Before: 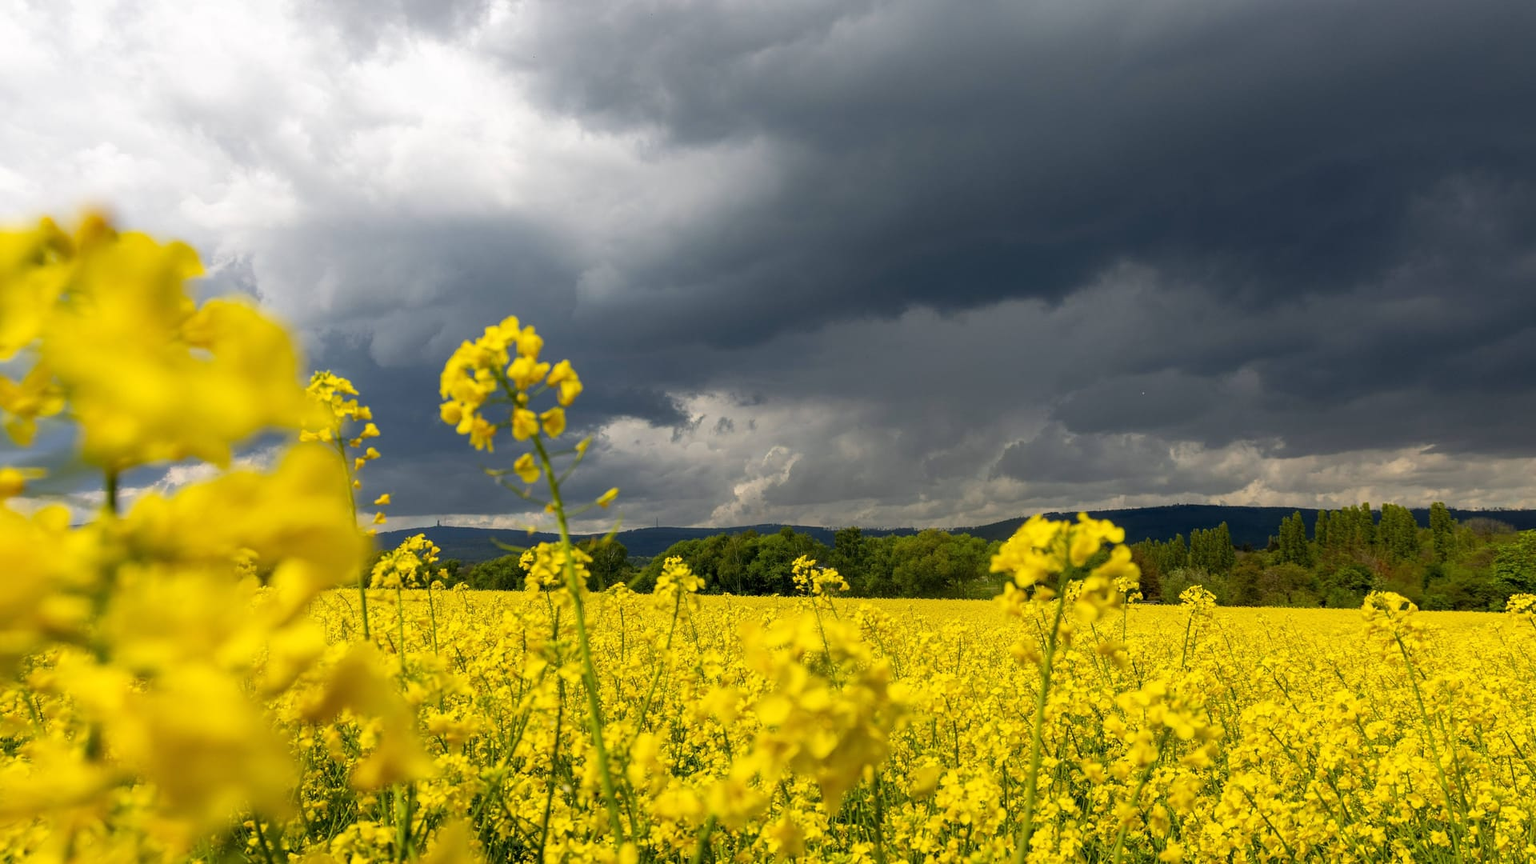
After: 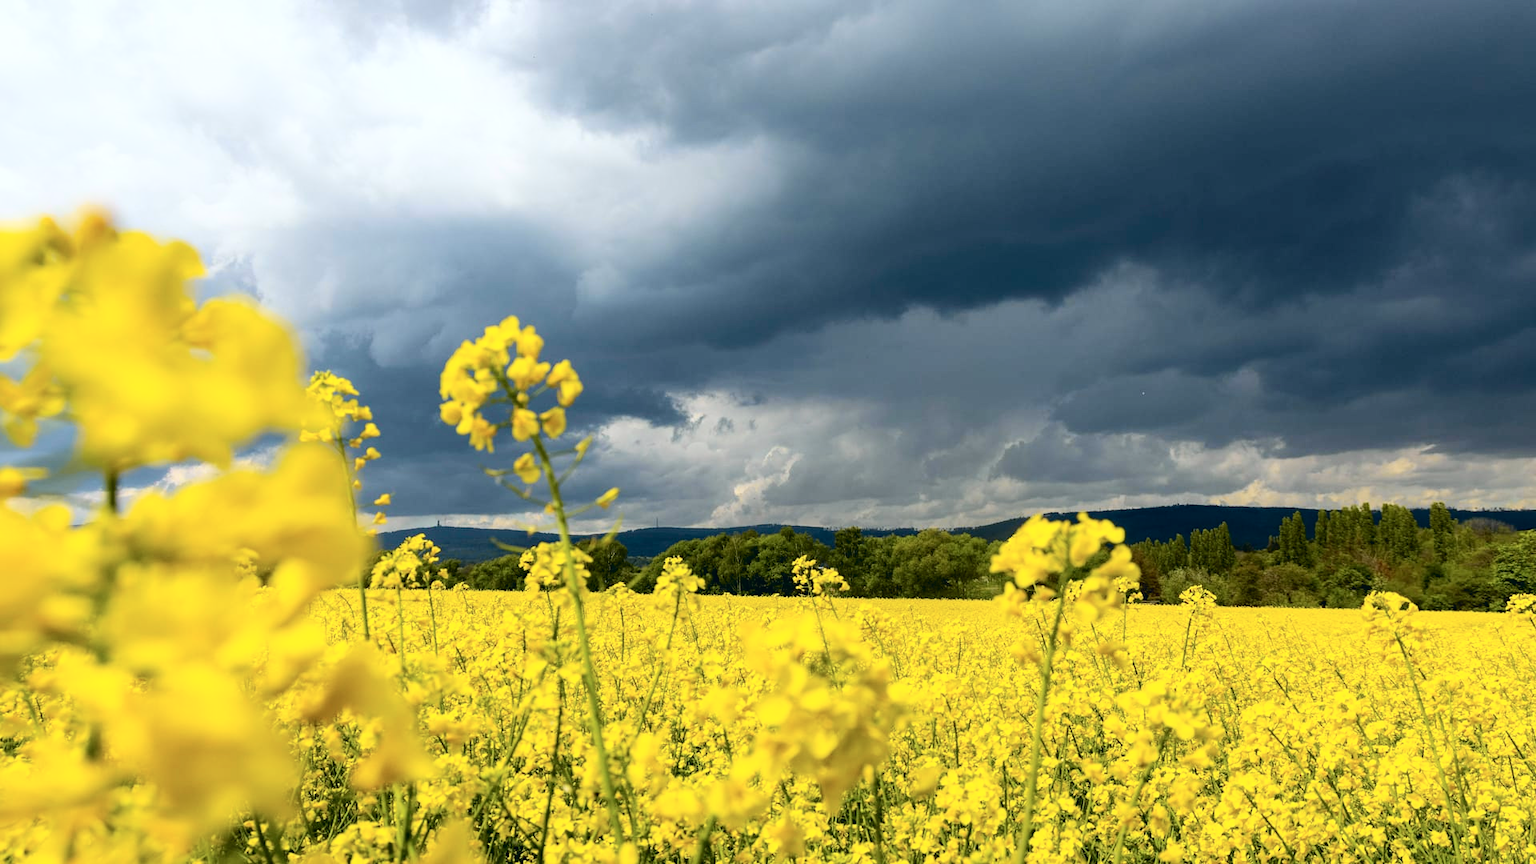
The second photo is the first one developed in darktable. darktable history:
color zones: curves: ch1 [(0.25, 0.5) (0.747, 0.71)]
tone curve: curves: ch0 [(0, 0.023) (0.087, 0.065) (0.184, 0.168) (0.45, 0.54) (0.57, 0.683) (0.722, 0.825) (0.877, 0.948) (1, 1)]; ch1 [(0, 0) (0.388, 0.369) (0.44, 0.44) (0.489, 0.481) (0.534, 0.528) (0.657, 0.655) (1, 1)]; ch2 [(0, 0) (0.353, 0.317) (0.408, 0.427) (0.472, 0.46) (0.5, 0.488) (0.537, 0.518) (0.576, 0.592) (0.625, 0.631) (1, 1)], color space Lab, independent channels, preserve colors none
